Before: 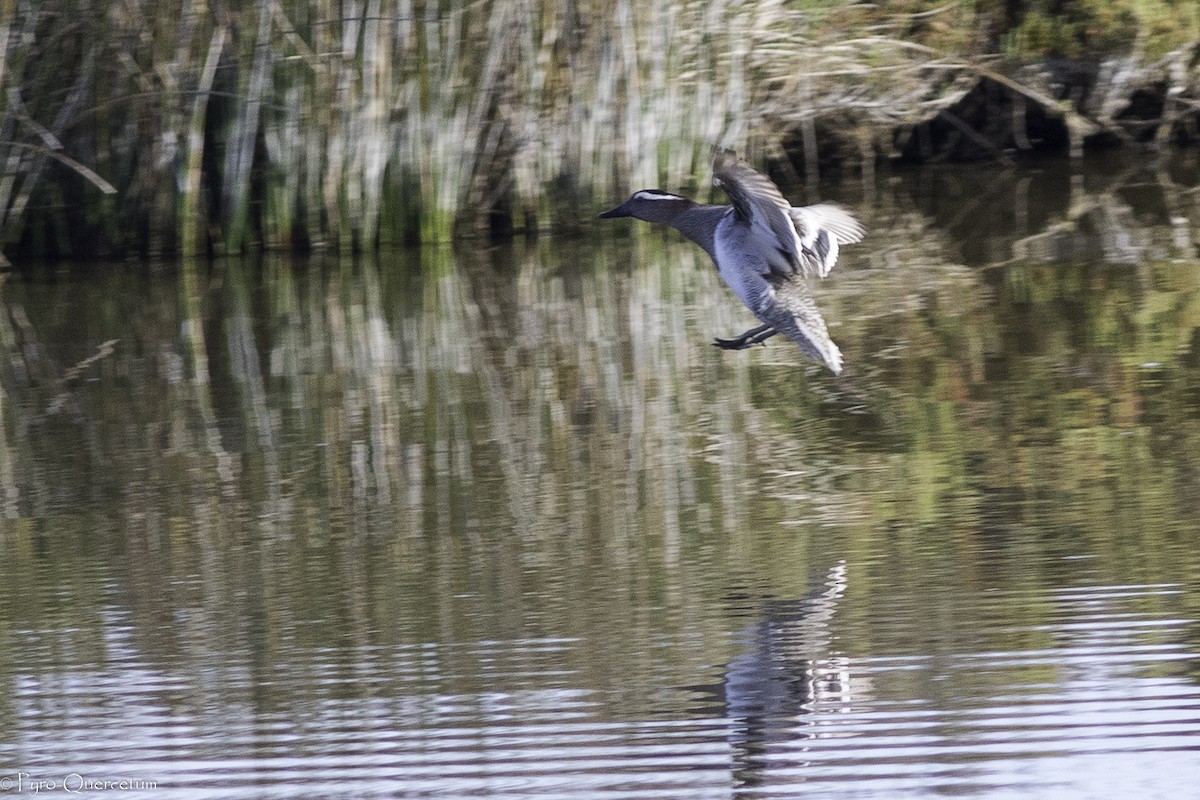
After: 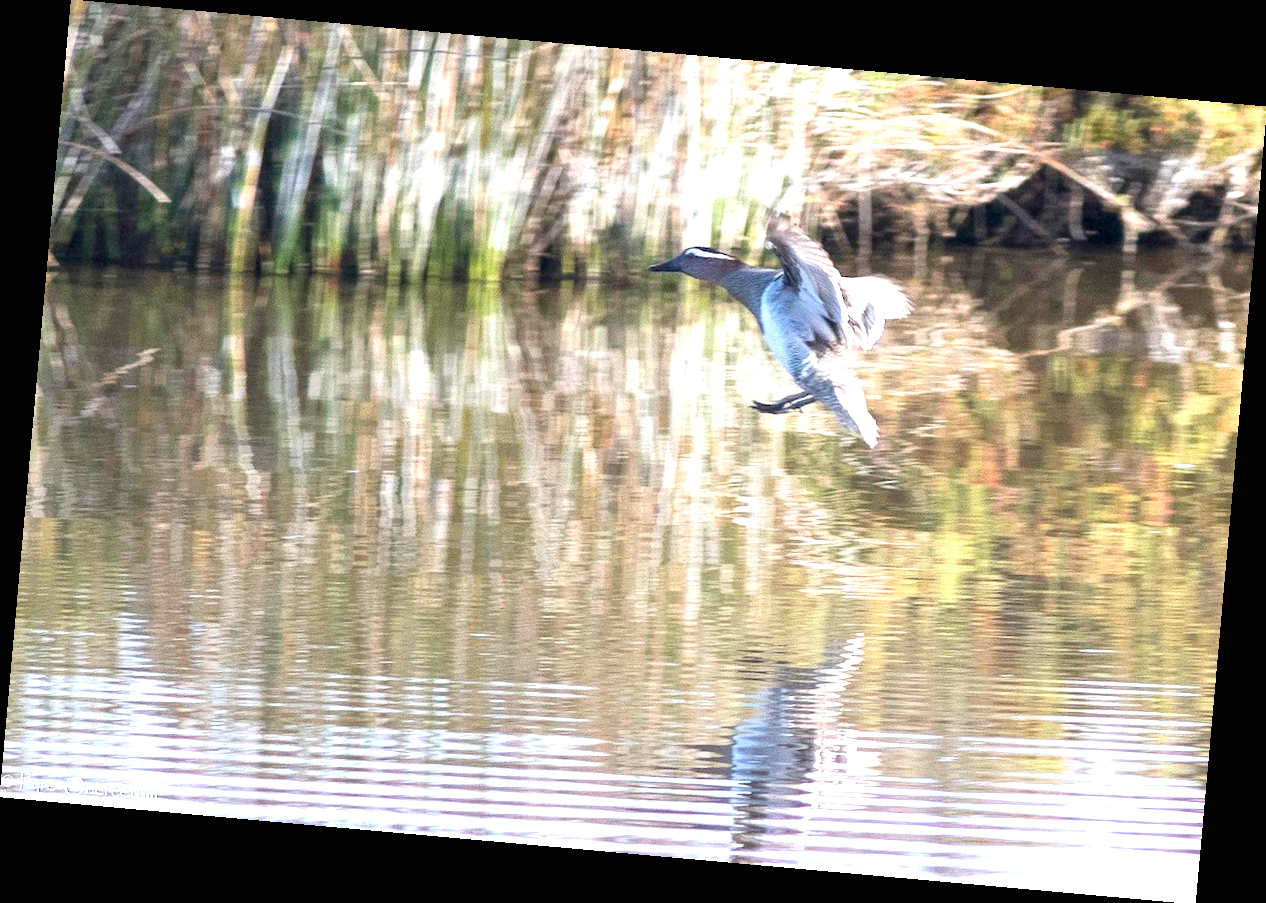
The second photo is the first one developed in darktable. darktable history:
rotate and perspective: rotation 5.12°, automatic cropping off
exposure: black level correction 0, exposure 1.2 EV, compensate highlight preservation false
